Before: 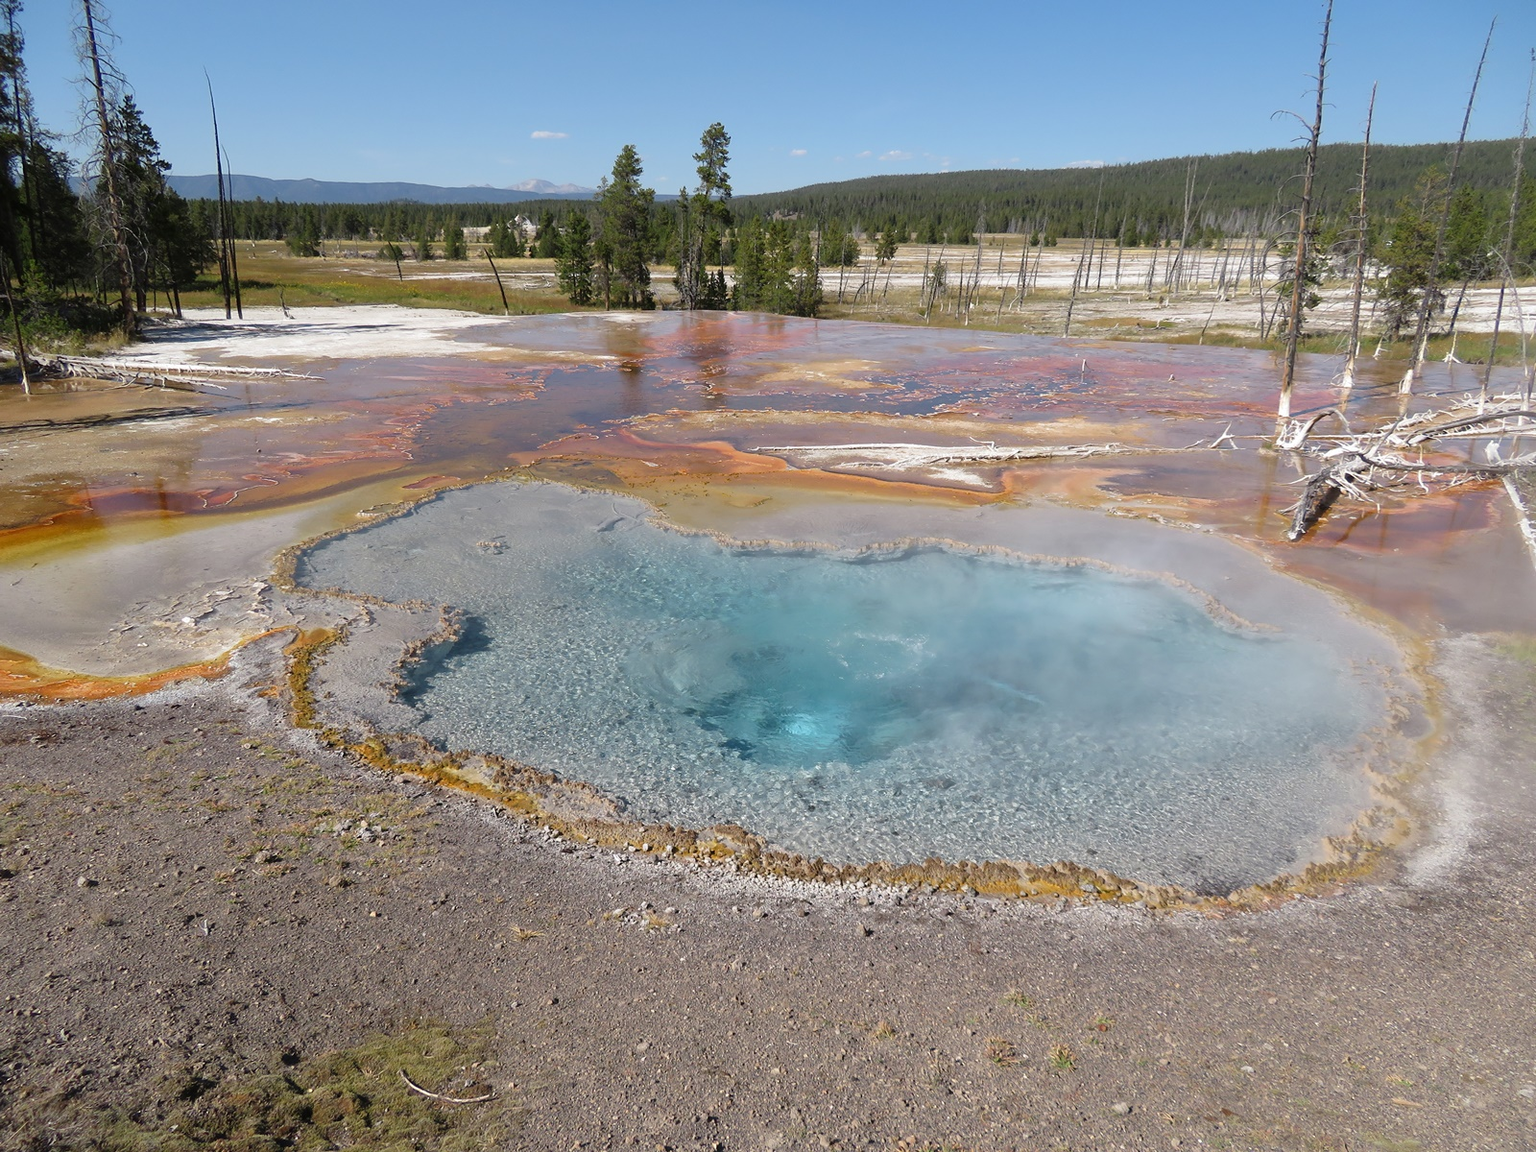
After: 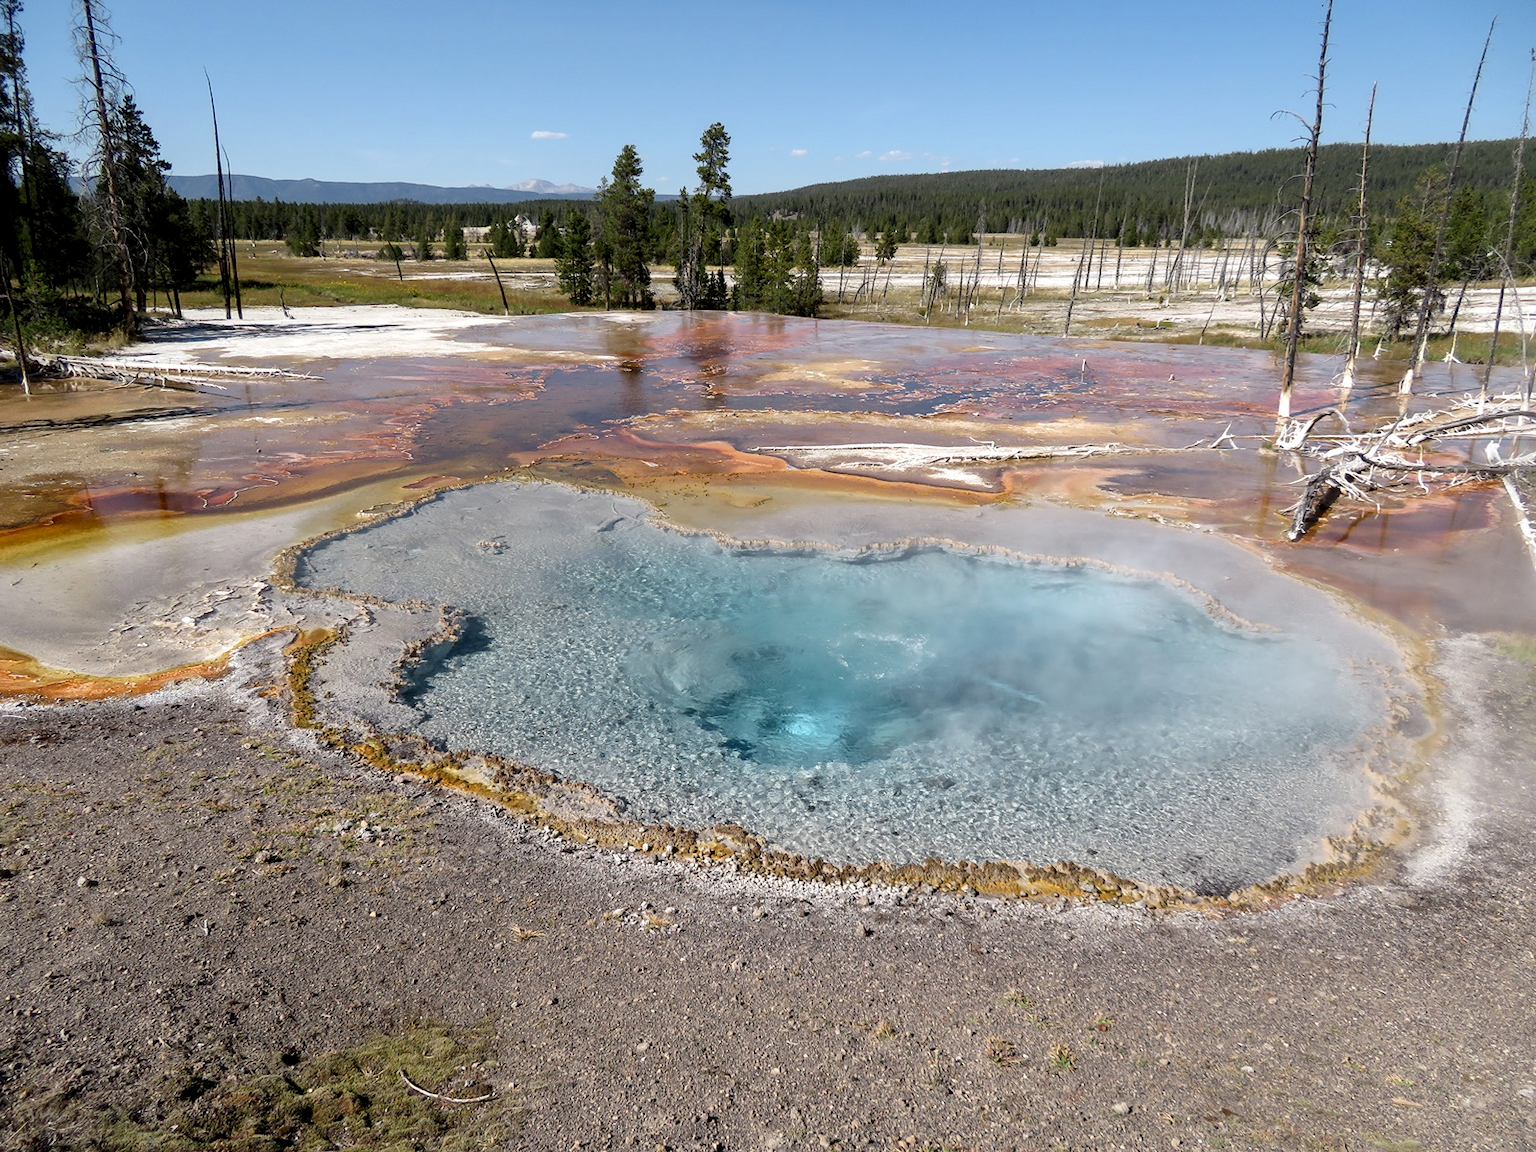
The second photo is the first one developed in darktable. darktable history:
contrast brightness saturation: contrast 0.14
local contrast: highlights 25%, shadows 75%, midtone range 0.75
